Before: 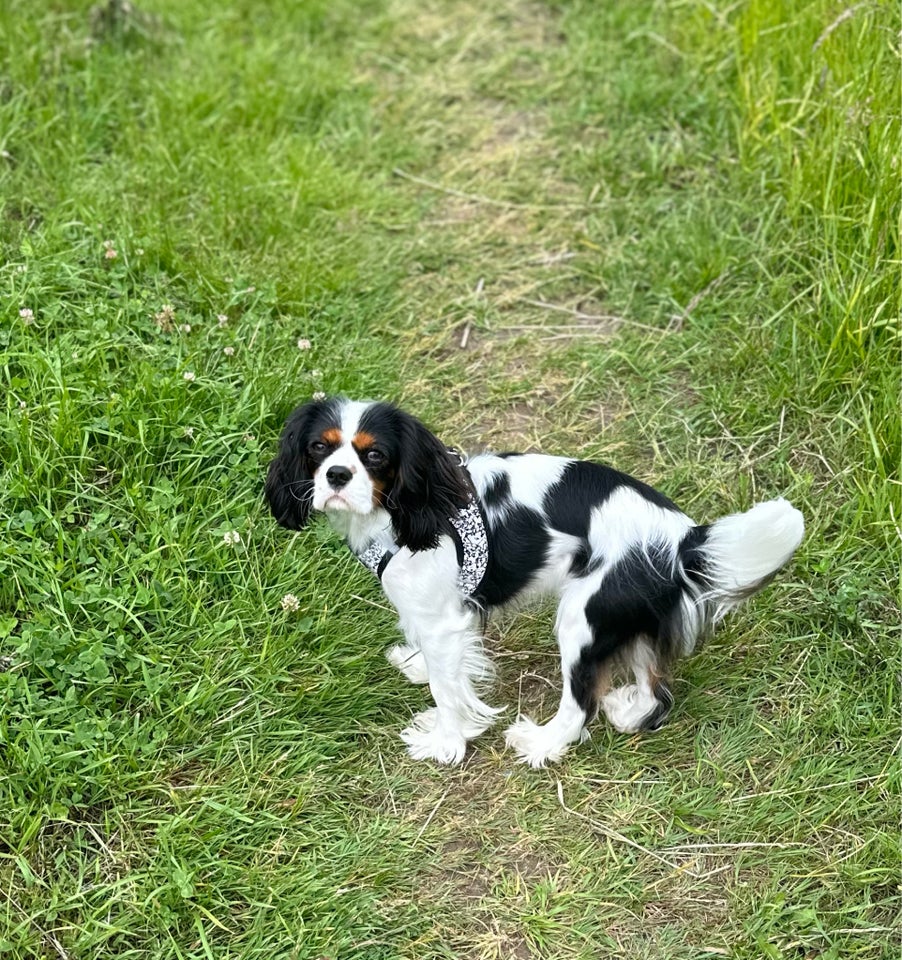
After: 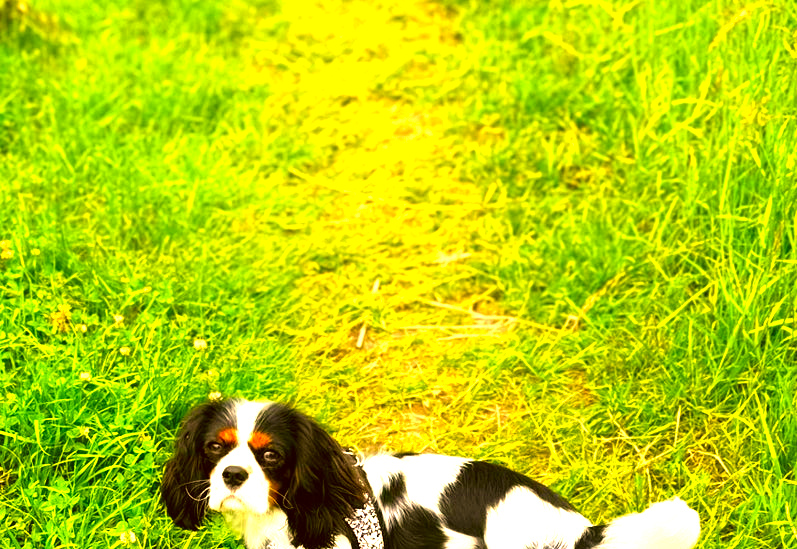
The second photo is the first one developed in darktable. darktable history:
exposure: exposure 0.208 EV, compensate highlight preservation false
crop and rotate: left 11.595%, bottom 42.77%
tone equalizer: -8 EV -0.392 EV, -7 EV -0.42 EV, -6 EV -0.331 EV, -5 EV -0.208 EV, -3 EV 0.188 EV, -2 EV 0.31 EV, -1 EV 0.371 EV, +0 EV 0.446 EV, mask exposure compensation -0.501 EV
color correction: highlights a* 10.45, highlights b* 30.09, shadows a* 2.66, shadows b* 17.43, saturation 1.76
color balance rgb: perceptual saturation grading › global saturation 0.011%, perceptual brilliance grading › global brilliance 17.948%
